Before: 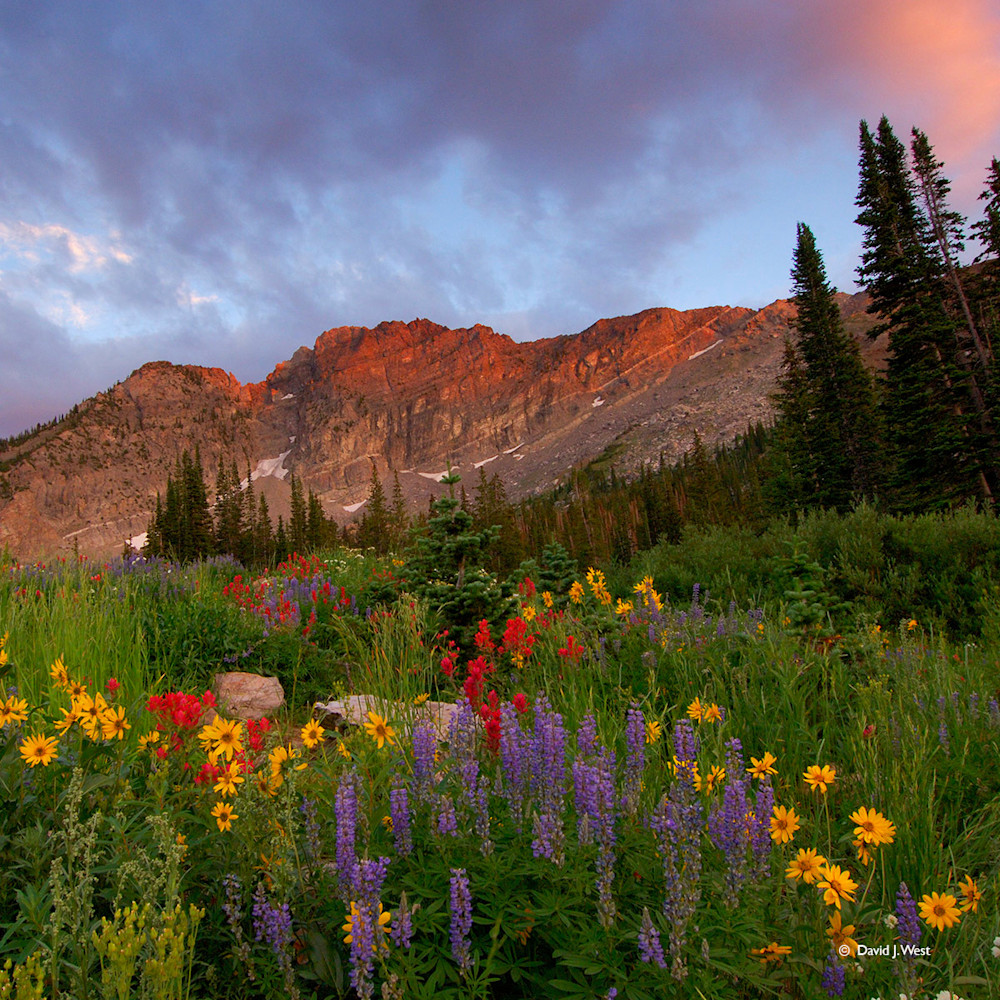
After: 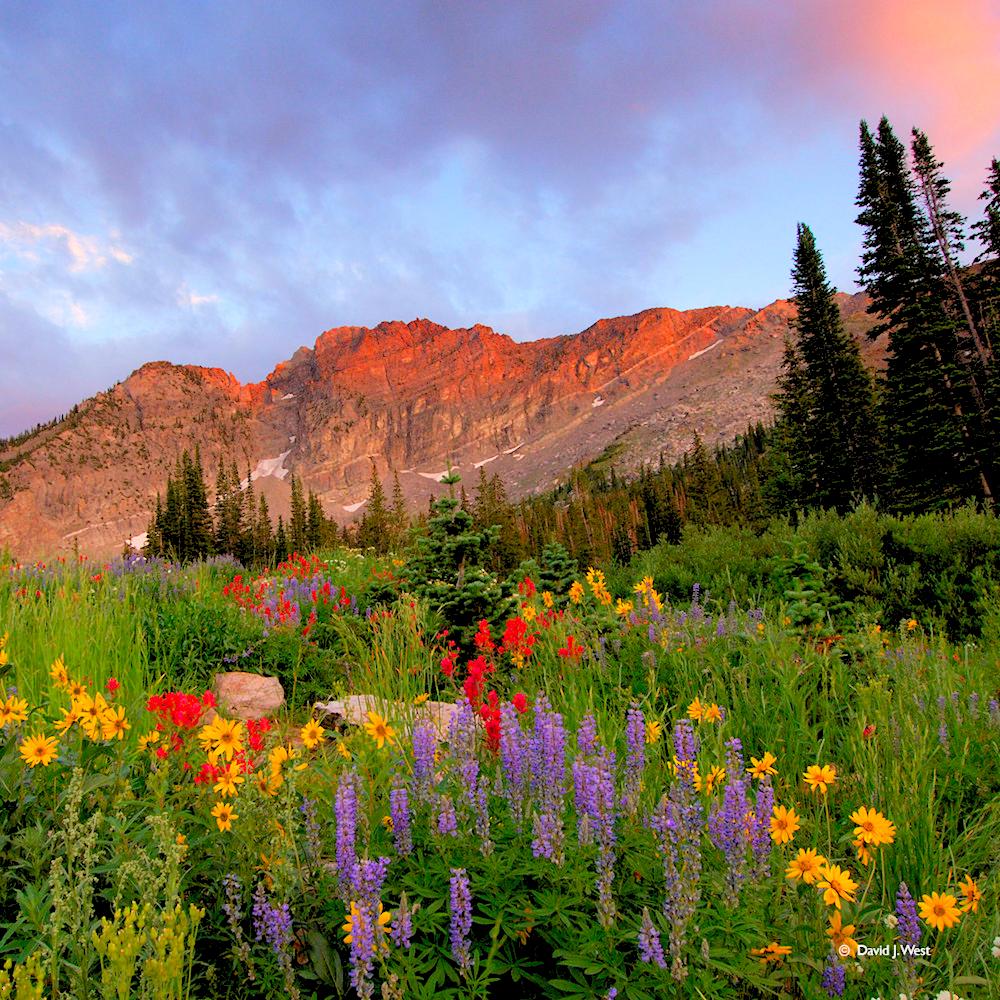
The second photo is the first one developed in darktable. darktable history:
levels: gray 59.4%, levels [0.093, 0.434, 0.988]
